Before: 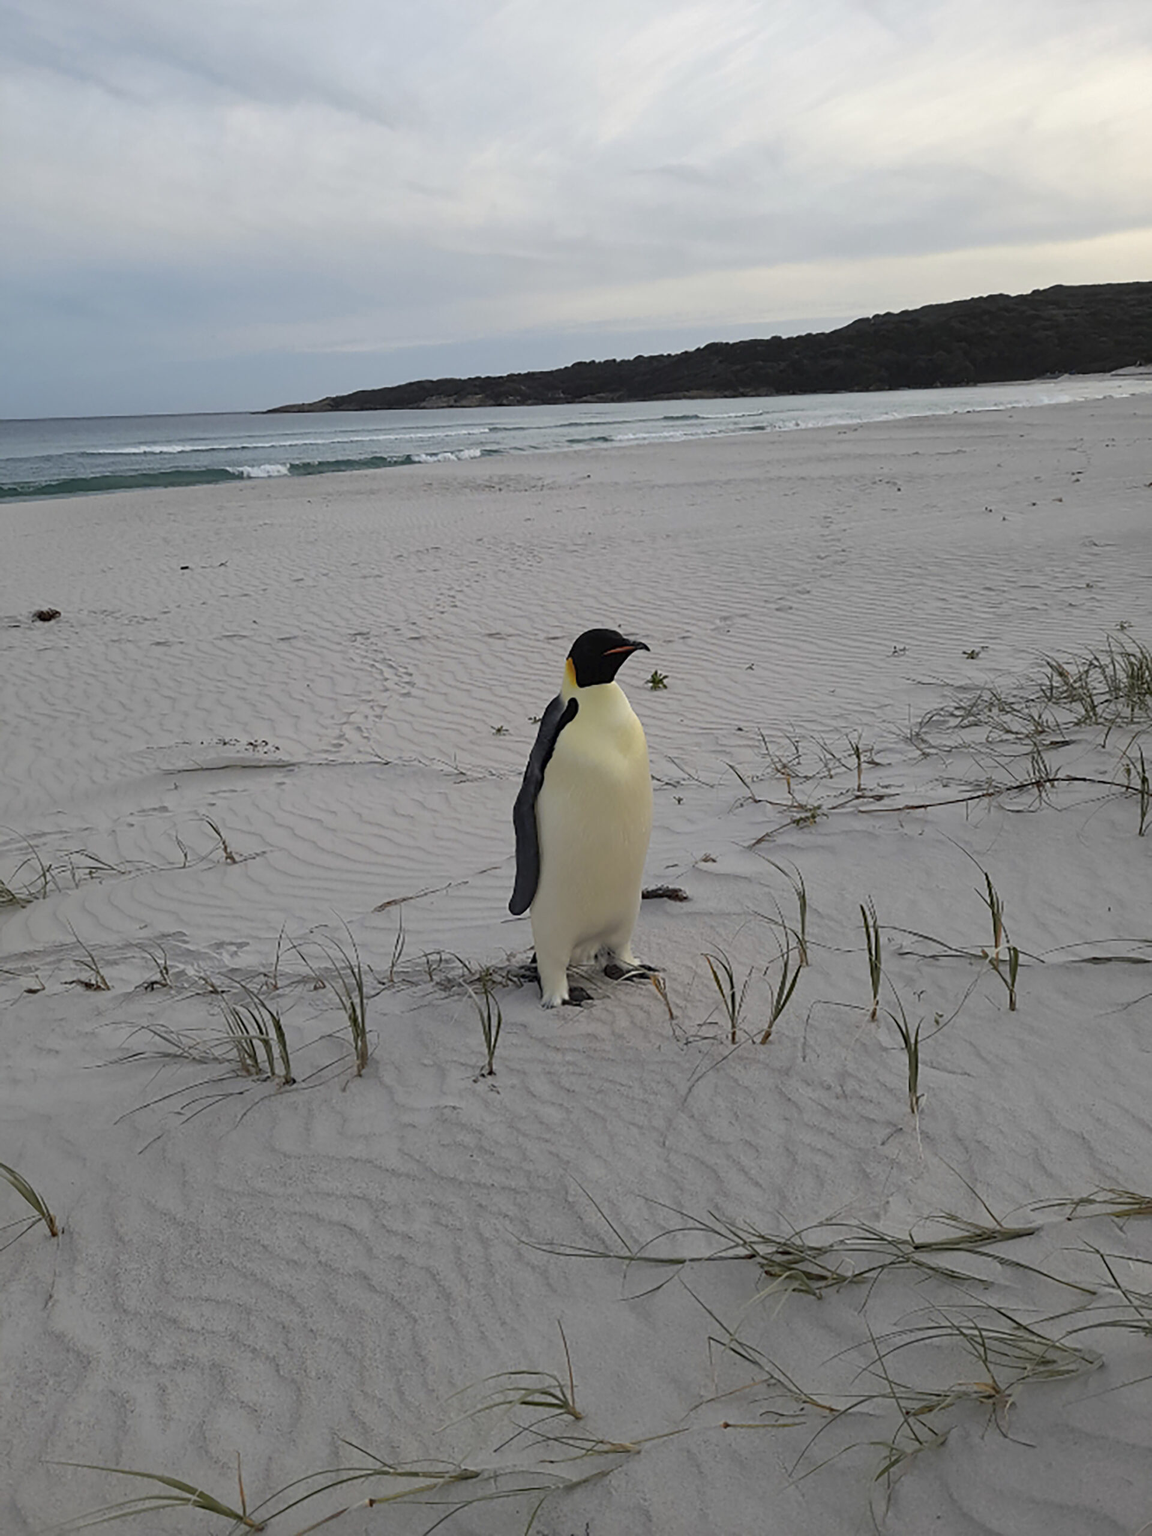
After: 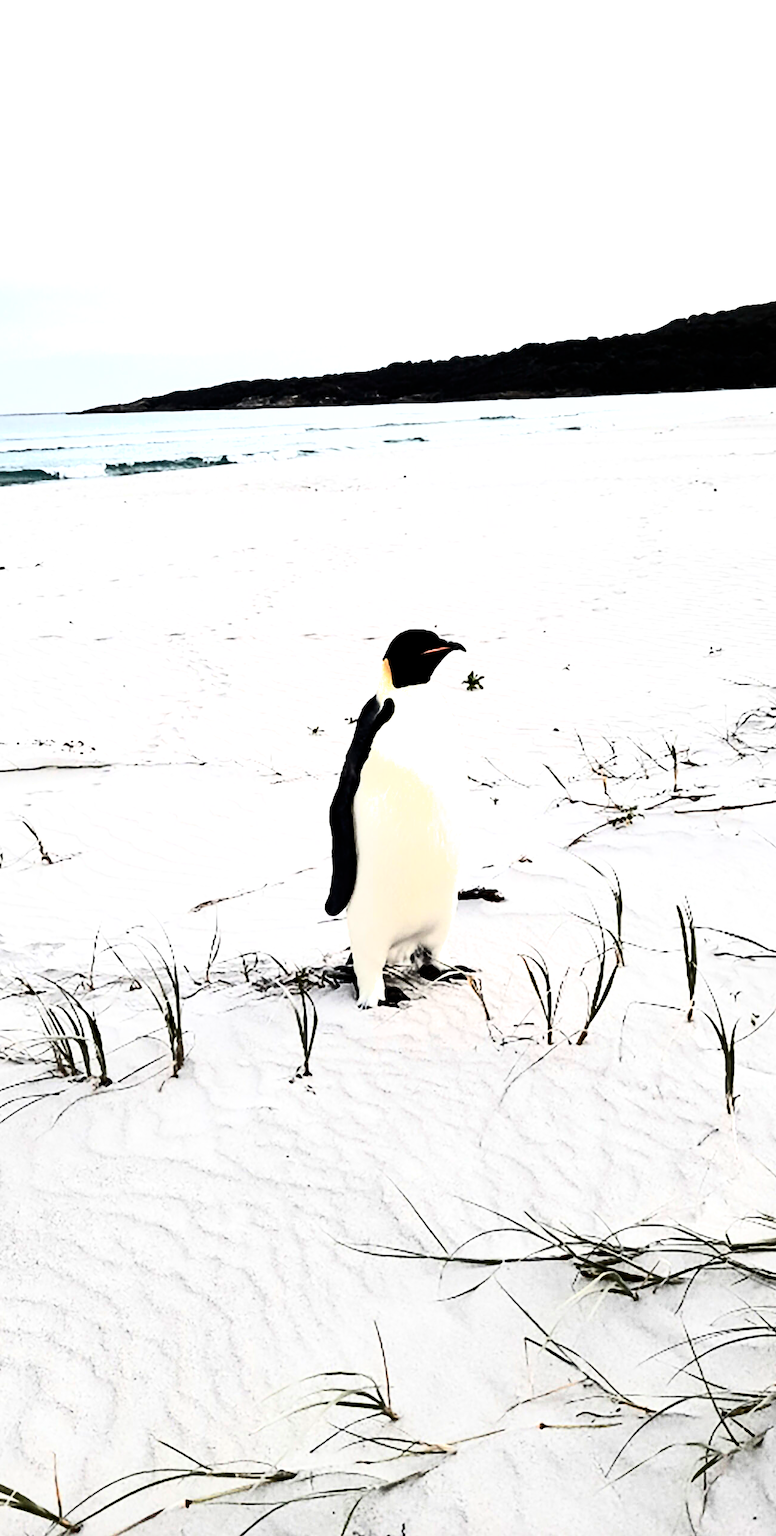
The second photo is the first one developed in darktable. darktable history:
filmic rgb: black relative exposure -8.18 EV, white relative exposure 2.22 EV, hardness 7.15, latitude 86.01%, contrast 1.682, highlights saturation mix -3.95%, shadows ↔ highlights balance -1.94%, color science v6 (2022)
contrast brightness saturation: contrast 0.508, saturation -0.091
crop and rotate: left 16%, right 16.597%
exposure: black level correction 0, exposure 1.121 EV, compensate highlight preservation false
